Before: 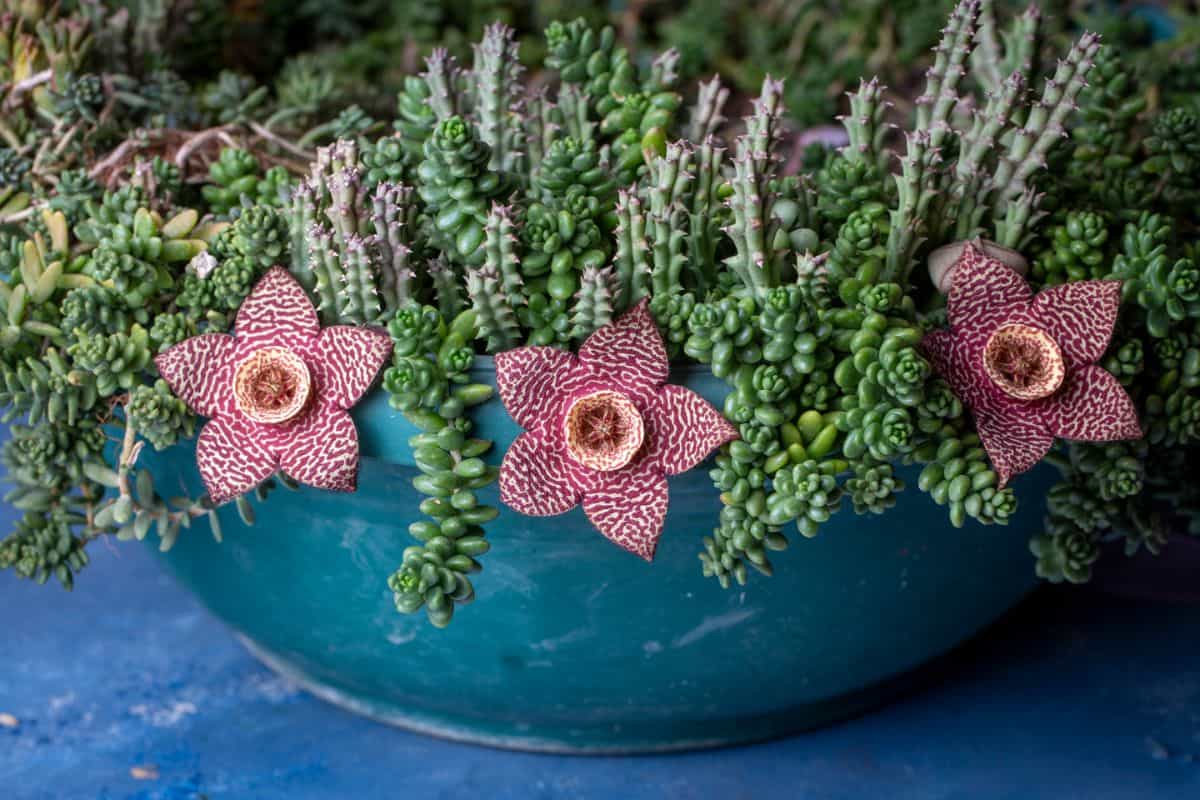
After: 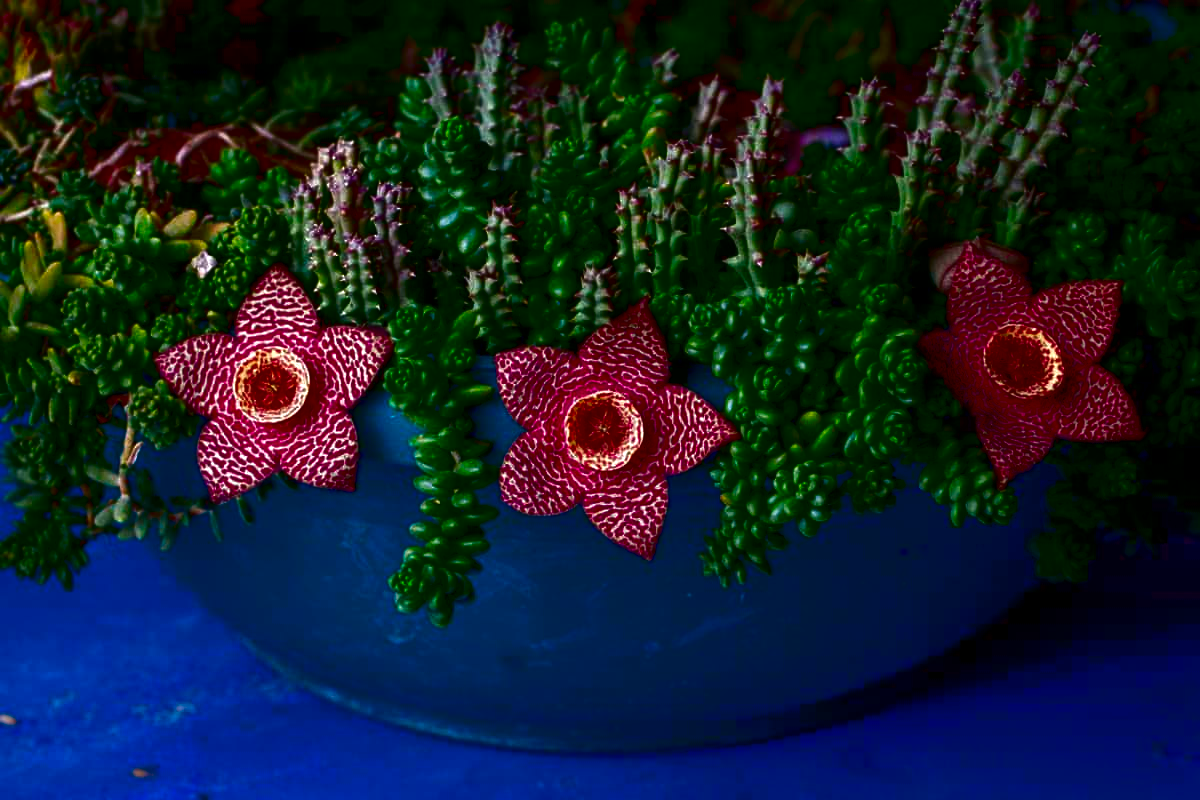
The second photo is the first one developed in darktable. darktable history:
exposure: black level correction 0.007, exposure 0.155 EV, compensate highlight preservation false
contrast brightness saturation: brightness -0.986, saturation 1
